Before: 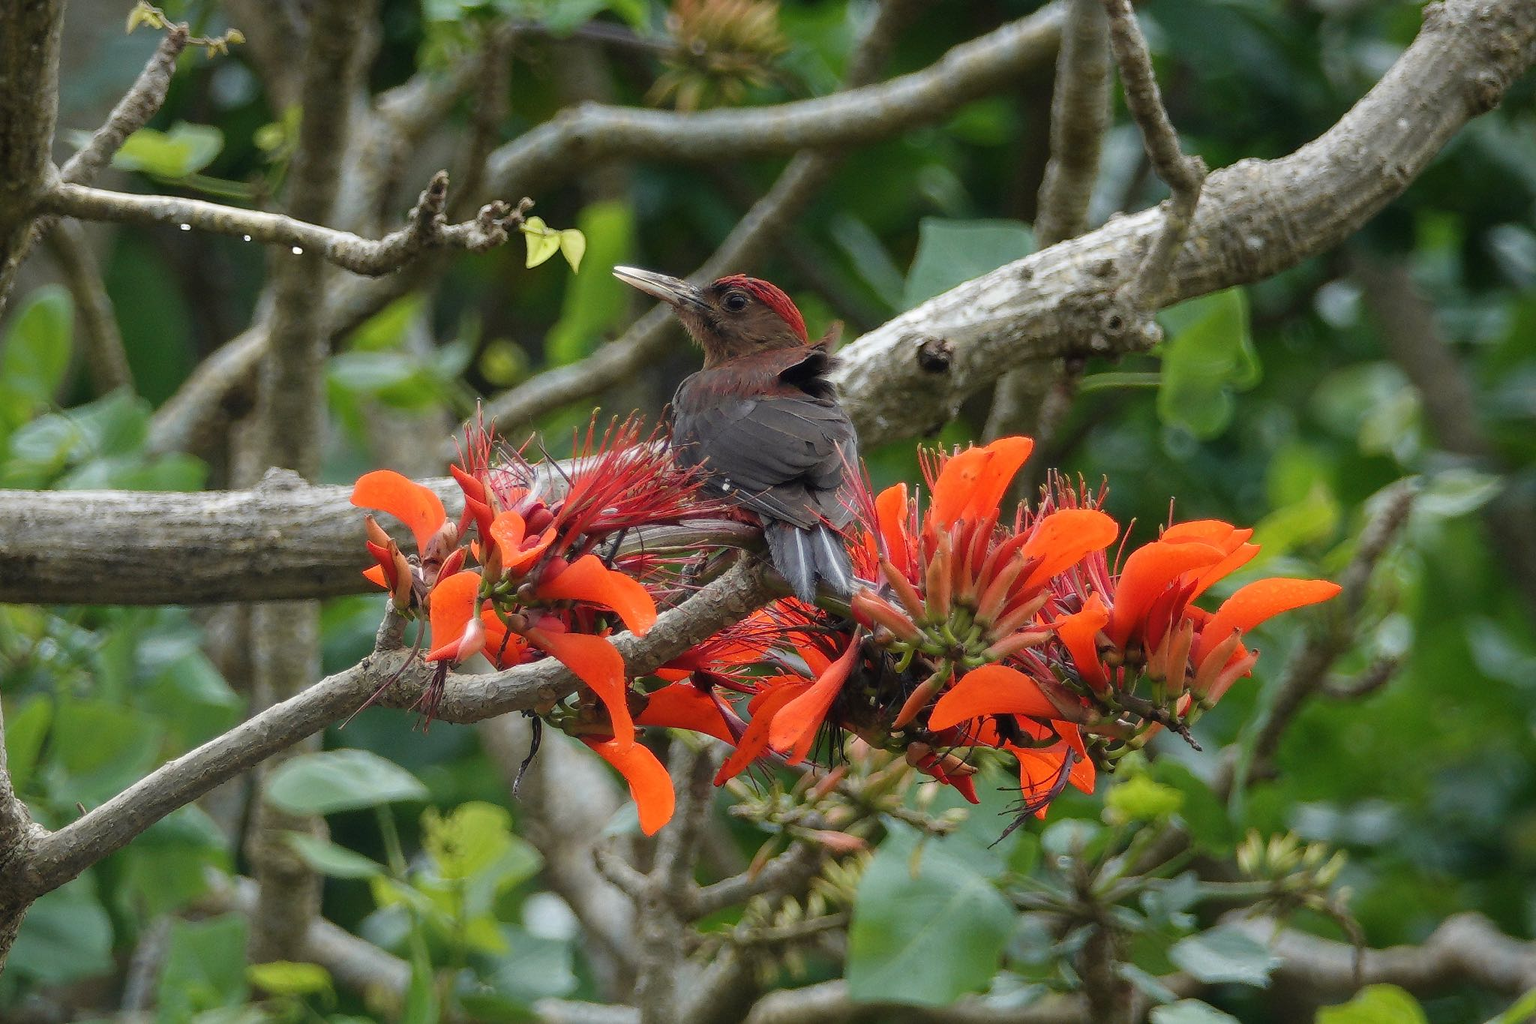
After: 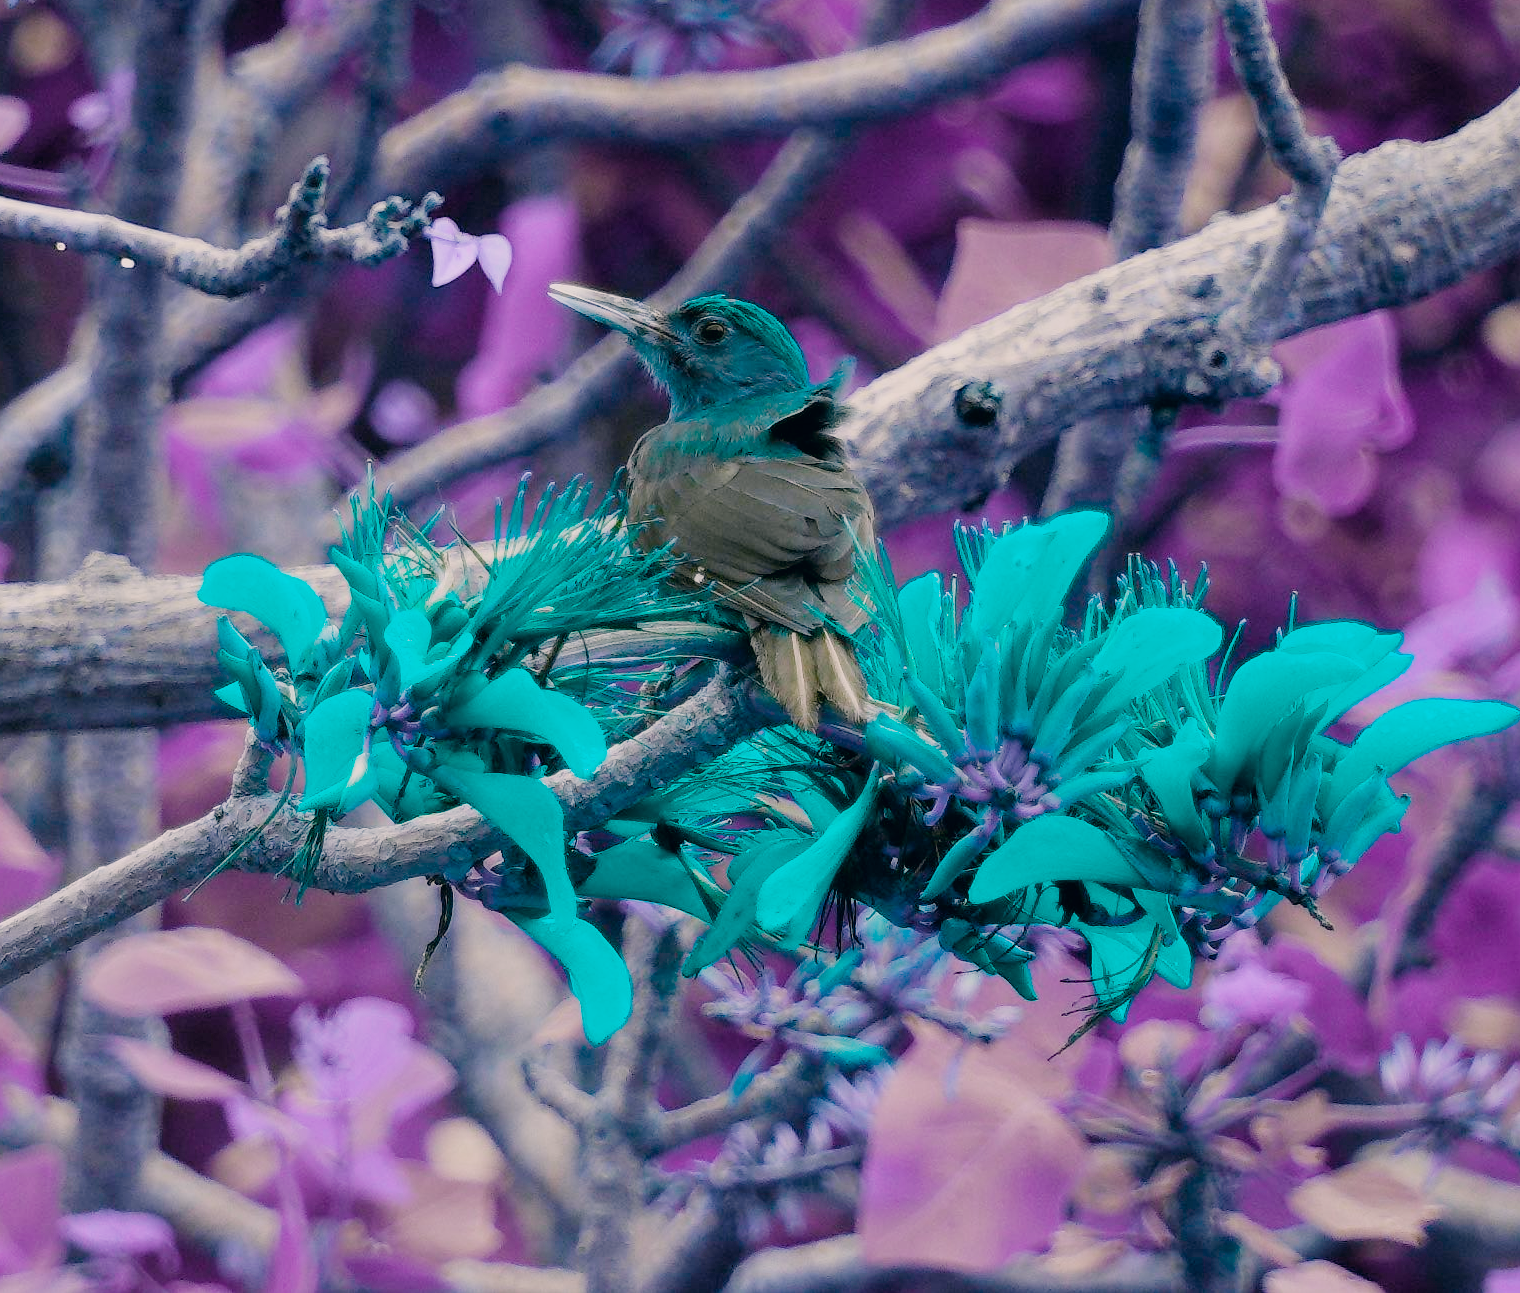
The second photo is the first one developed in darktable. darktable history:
color balance rgb: hue shift 180°, global vibrance 50%, contrast 0.32%
tone equalizer: on, module defaults
exposure: black level correction 0, exposure 1.2 EV, compensate exposure bias true, compensate highlight preservation false
crop and rotate: left 13.15%, top 5.251%, right 12.609%
color correction: highlights a* 5.38, highlights b* 5.3, shadows a* -4.26, shadows b* -5.11
filmic rgb: middle gray luminance 30%, black relative exposure -9 EV, white relative exposure 7 EV, threshold 6 EV, target black luminance 0%, hardness 2.94, latitude 2.04%, contrast 0.963, highlights saturation mix 5%, shadows ↔ highlights balance 12.16%, add noise in highlights 0, preserve chrominance no, color science v3 (2019), use custom middle-gray values true, iterations of high-quality reconstruction 0, contrast in highlights soft, enable highlight reconstruction true
